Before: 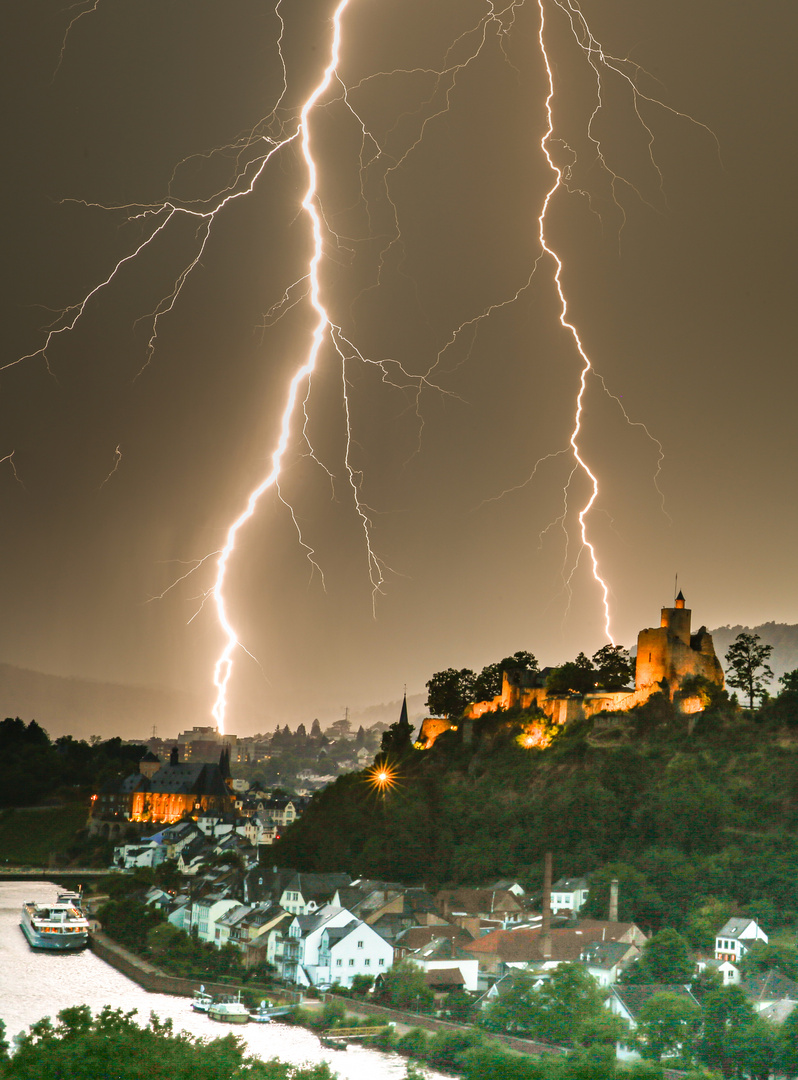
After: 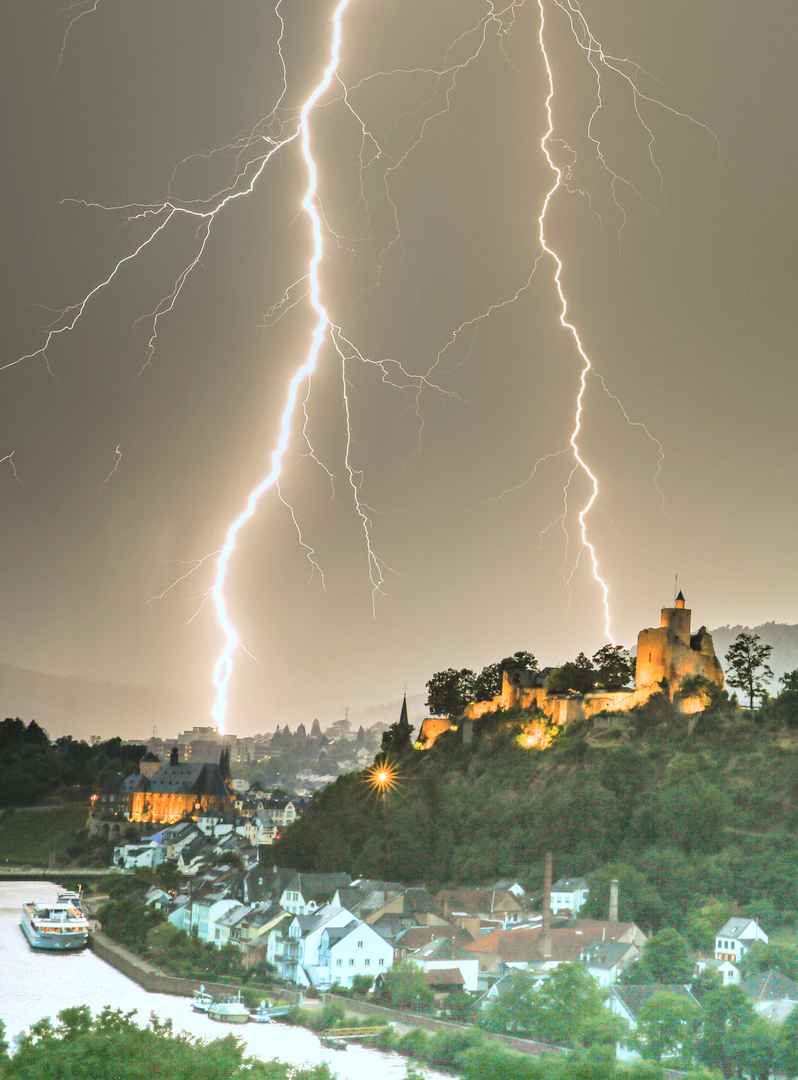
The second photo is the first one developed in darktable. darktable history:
white balance: red 0.924, blue 1.095
global tonemap: drago (0.7, 100)
